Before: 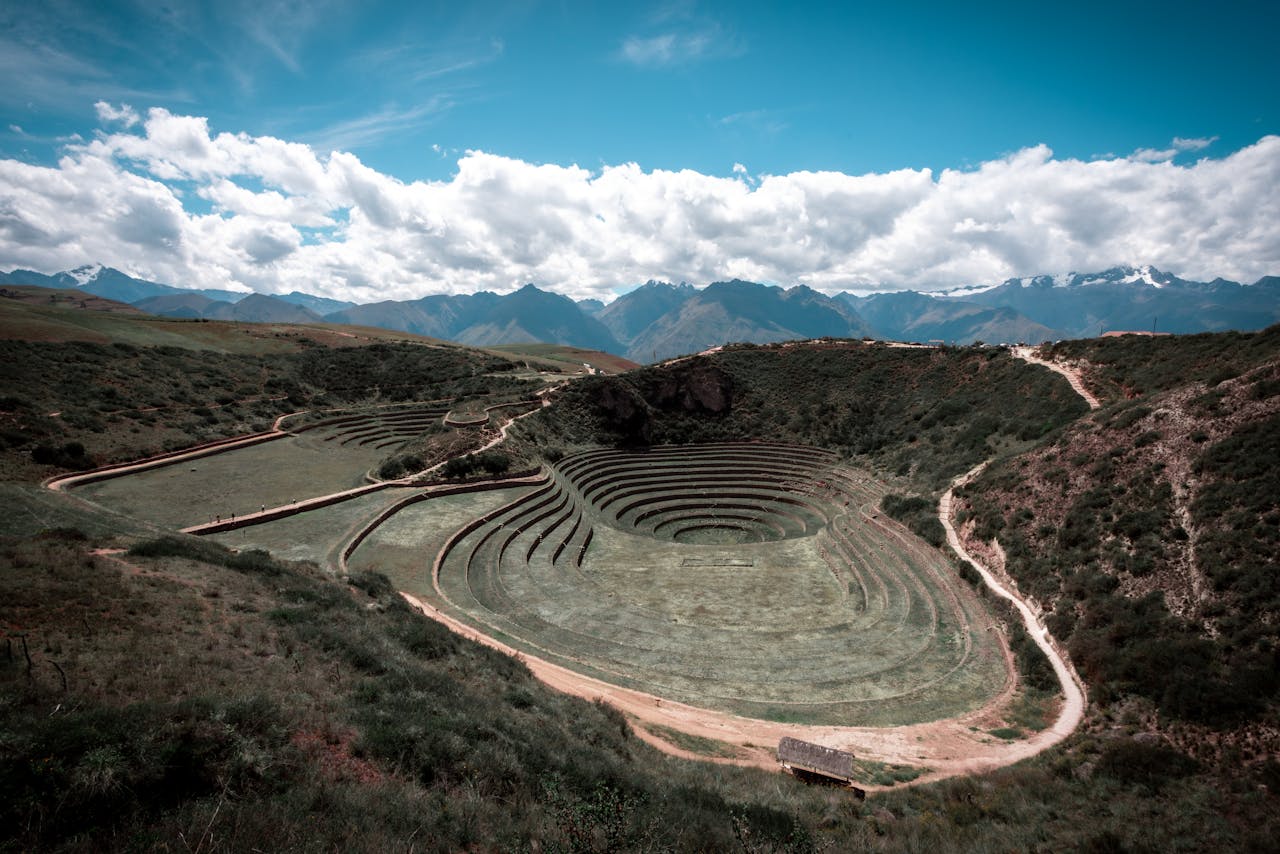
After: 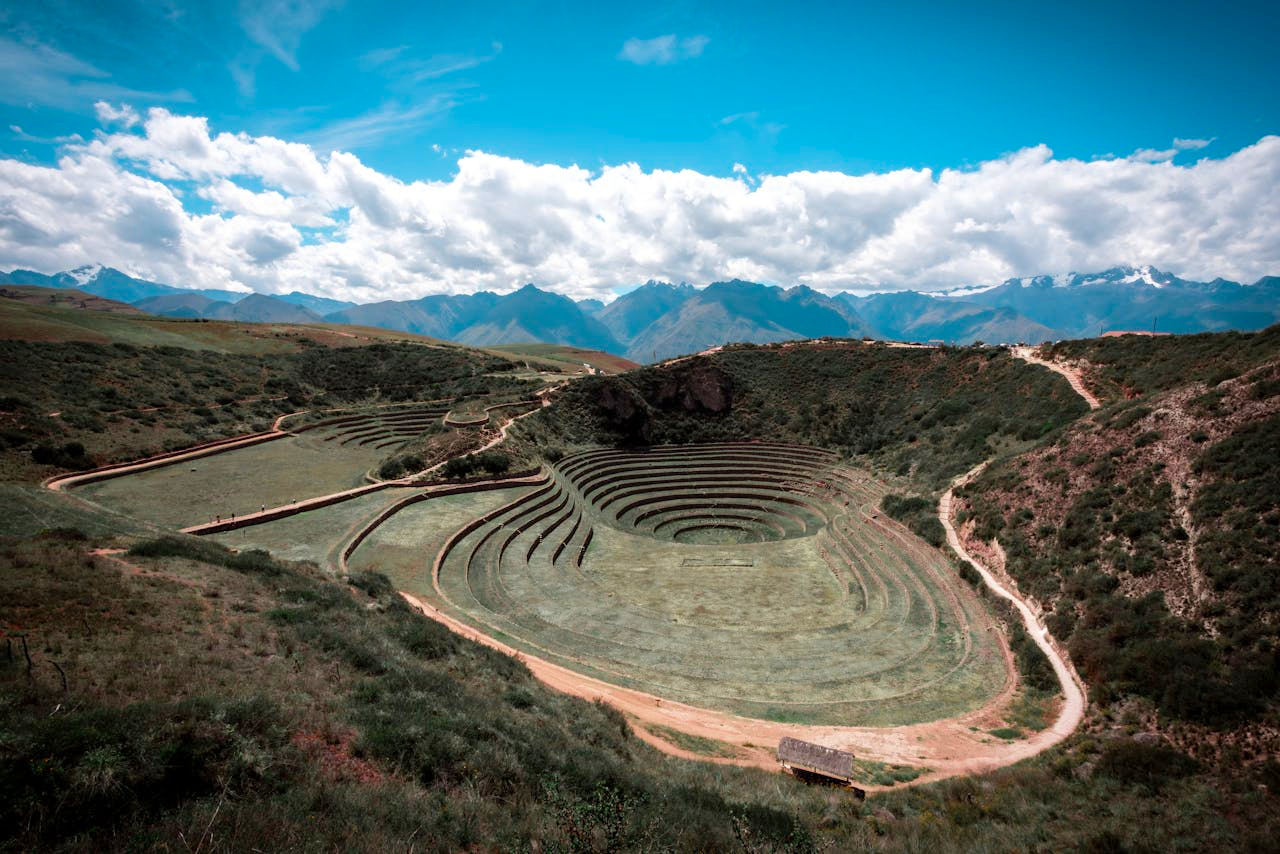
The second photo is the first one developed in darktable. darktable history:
base curve: preserve colors none
color balance rgb: perceptual saturation grading › global saturation 25%, perceptual brilliance grading › mid-tones 10%, perceptual brilliance grading › shadows 15%, global vibrance 20%
